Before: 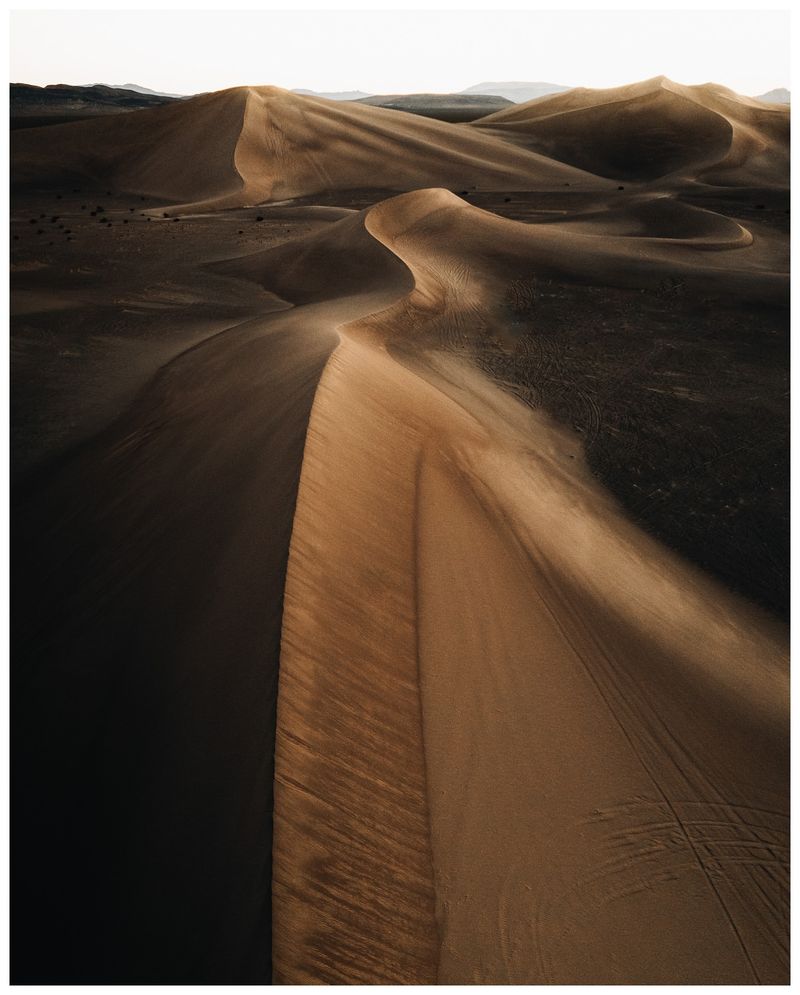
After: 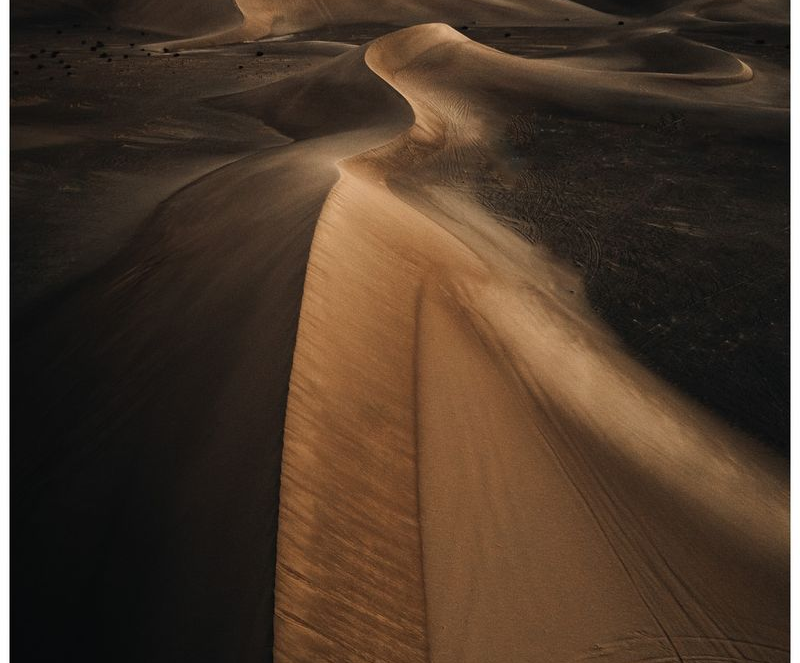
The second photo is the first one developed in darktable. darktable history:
crop: top 16.614%, bottom 16.702%
